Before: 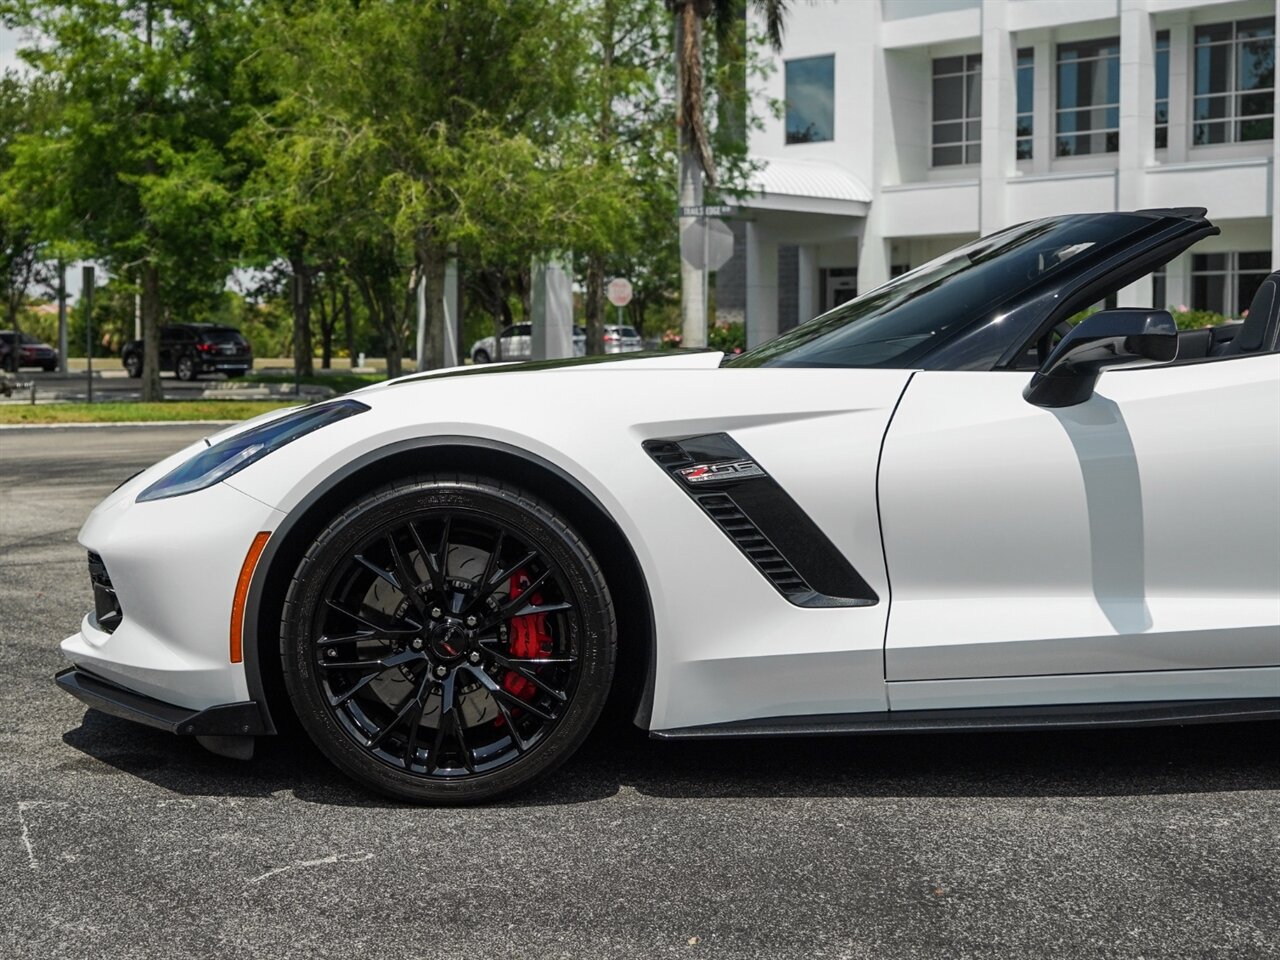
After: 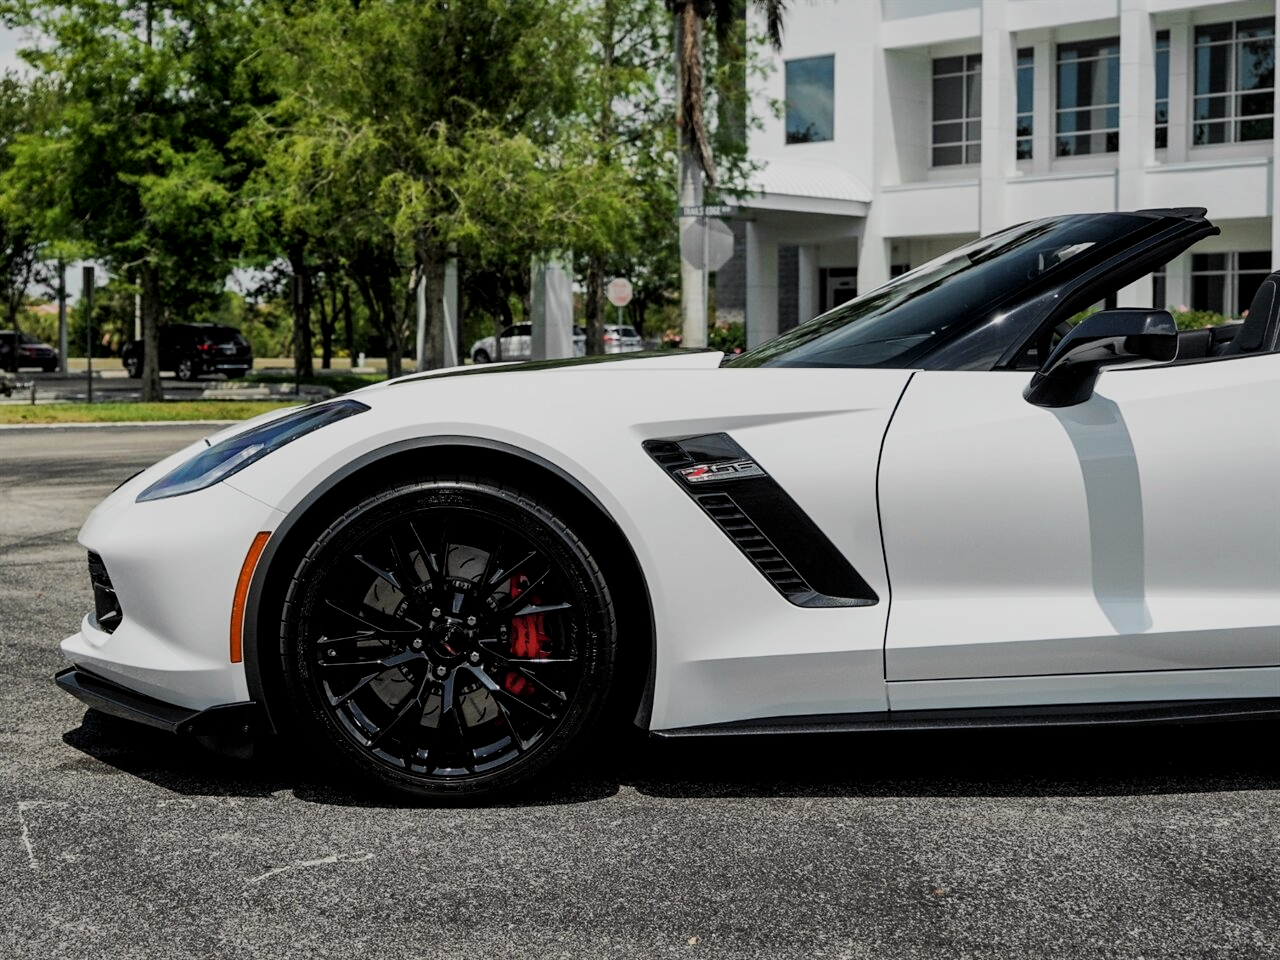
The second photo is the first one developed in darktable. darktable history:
filmic rgb: middle gray luminance 29.25%, black relative exposure -10.33 EV, white relative exposure 5.51 EV, target black luminance 0%, hardness 3.93, latitude 2.54%, contrast 1.123, highlights saturation mix 4.31%, shadows ↔ highlights balance 14.97%
tone equalizer: on, module defaults
local contrast: mode bilateral grid, contrast 20, coarseness 50, detail 120%, midtone range 0.2
